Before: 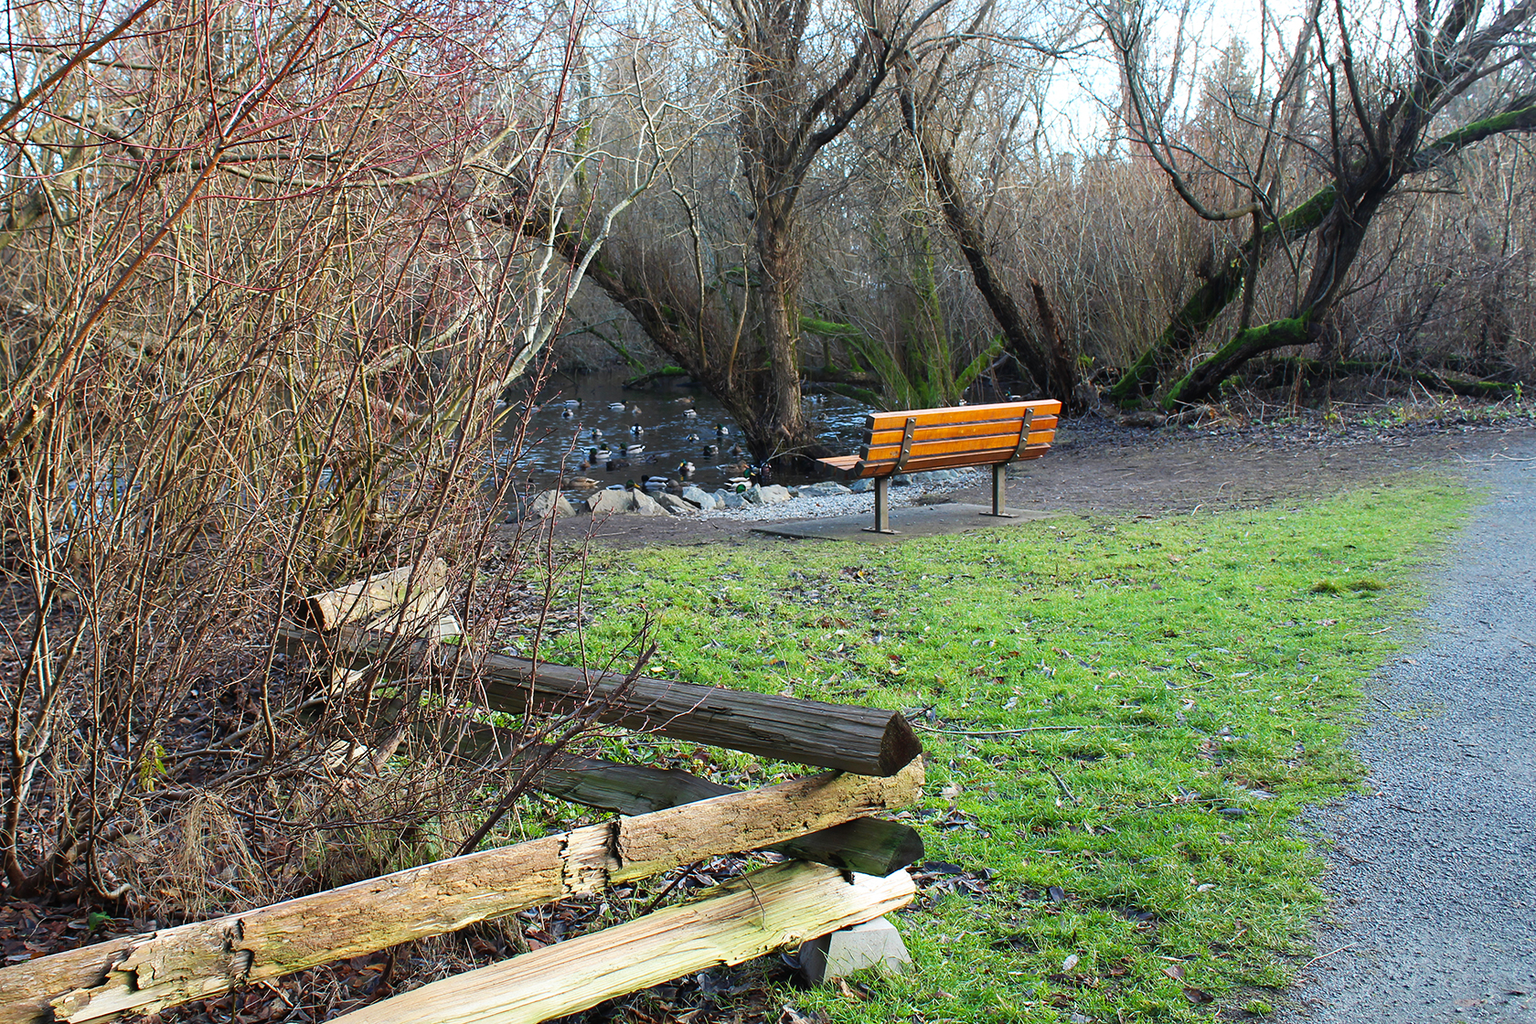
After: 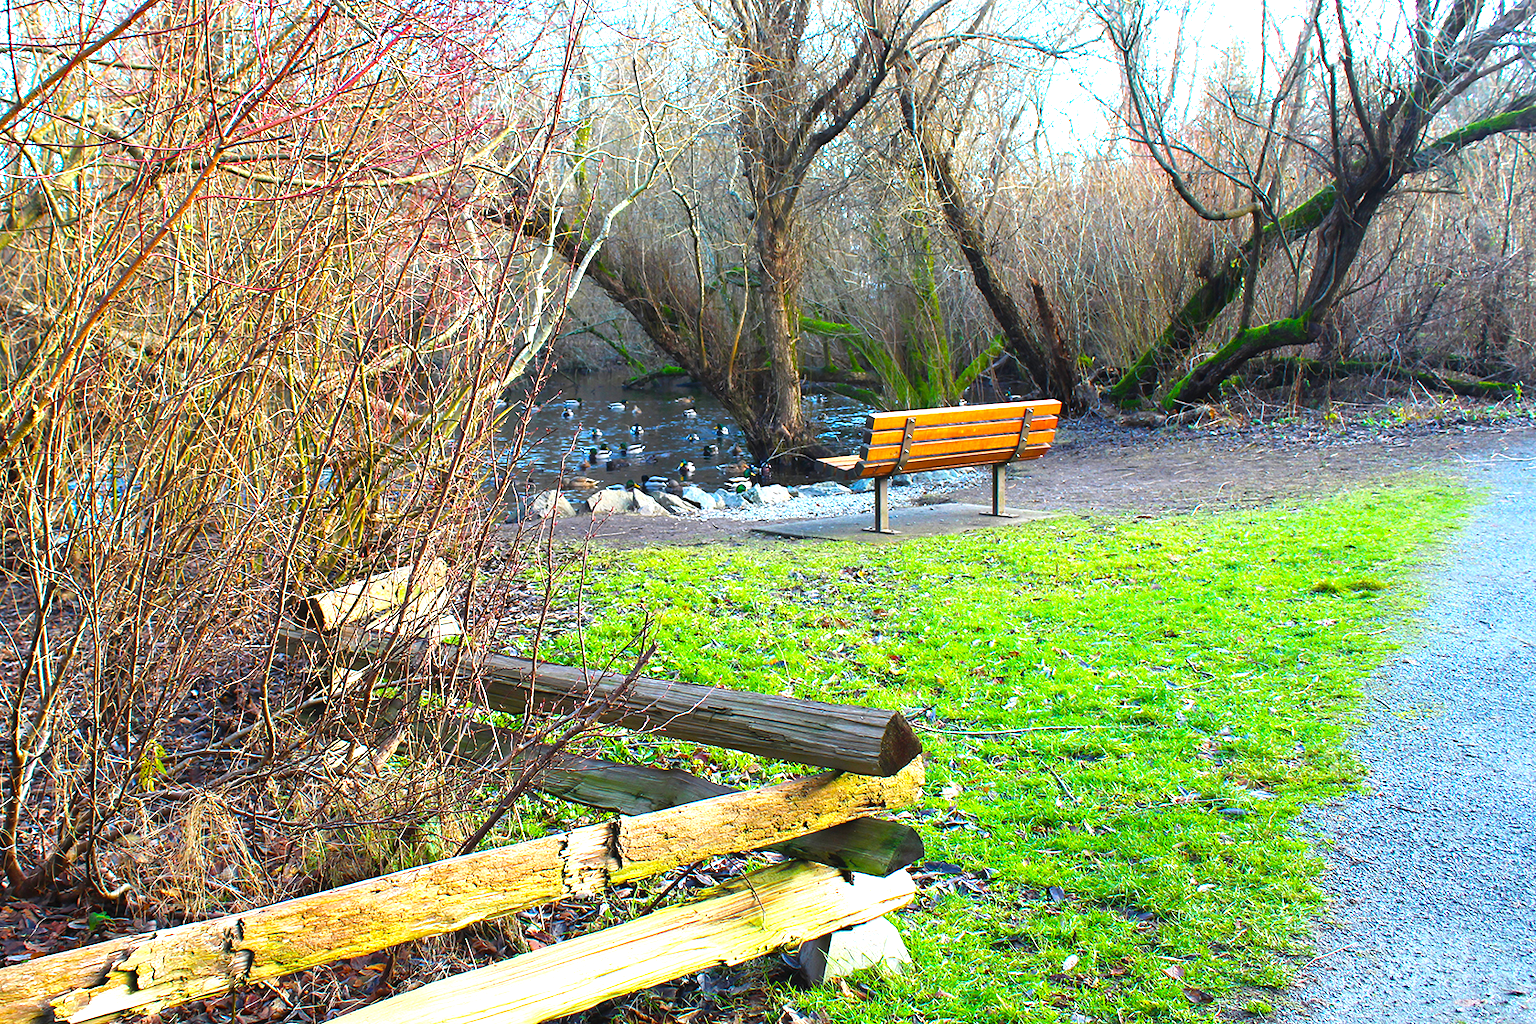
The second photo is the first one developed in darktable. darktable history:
color balance rgb: linear chroma grading › global chroma 15%, perceptual saturation grading › global saturation 30%
exposure: black level correction 0, exposure 1 EV, compensate highlight preservation false
